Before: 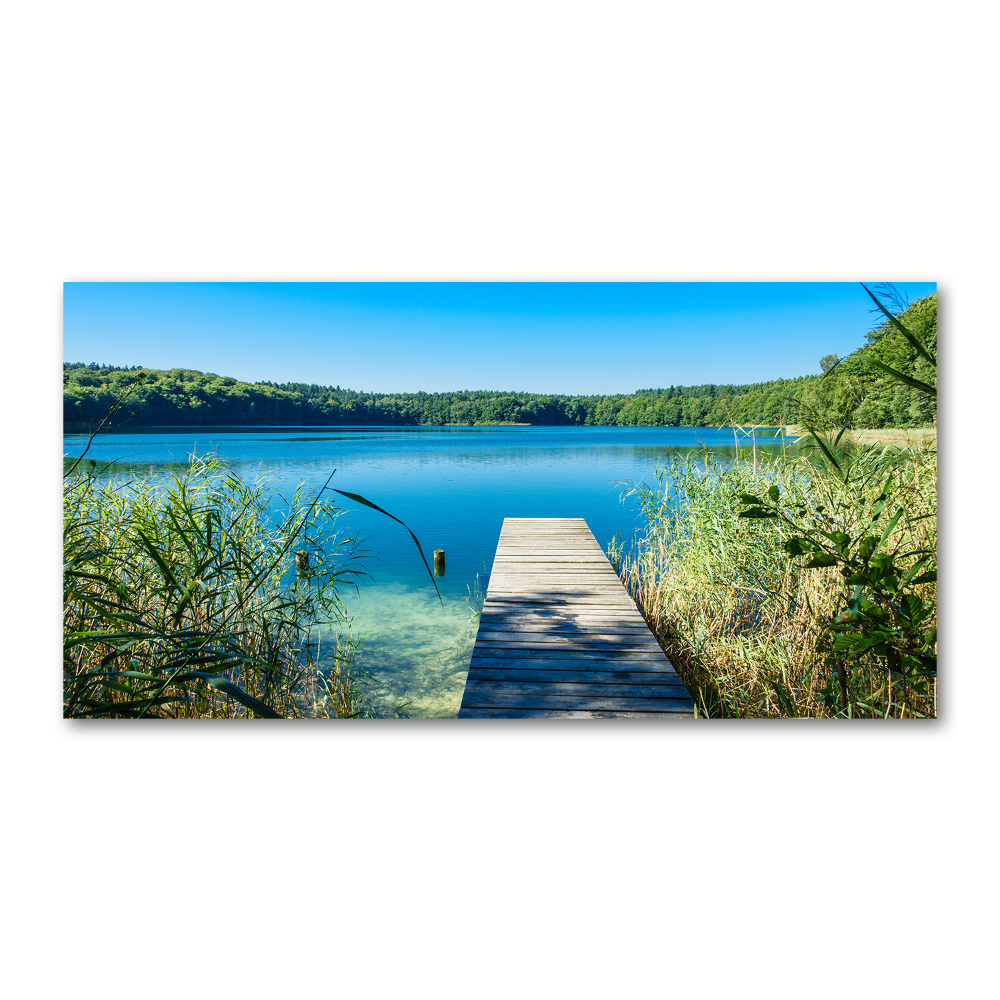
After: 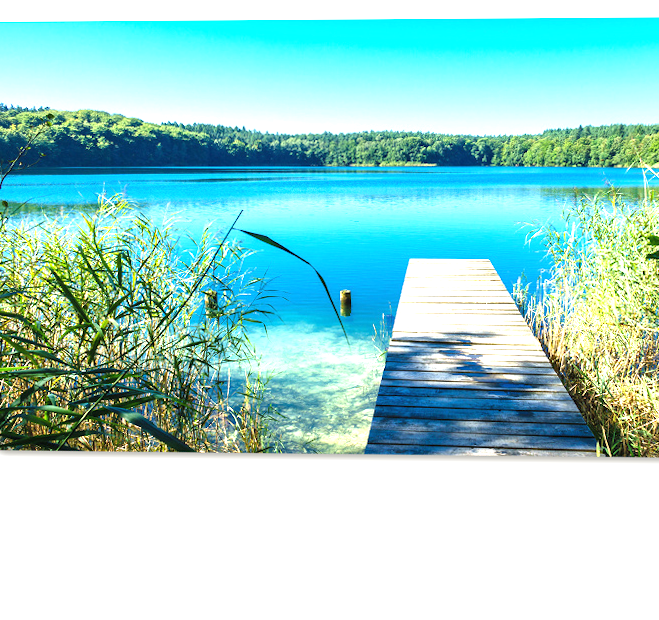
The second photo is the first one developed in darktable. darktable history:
rotate and perspective: rotation 0.074°, lens shift (vertical) 0.096, lens shift (horizontal) -0.041, crop left 0.043, crop right 0.952, crop top 0.024, crop bottom 0.979
crop: left 6.488%, top 27.668%, right 24.183%, bottom 8.656%
exposure: black level correction 0, exposure 1.2 EV, compensate exposure bias true, compensate highlight preservation false
